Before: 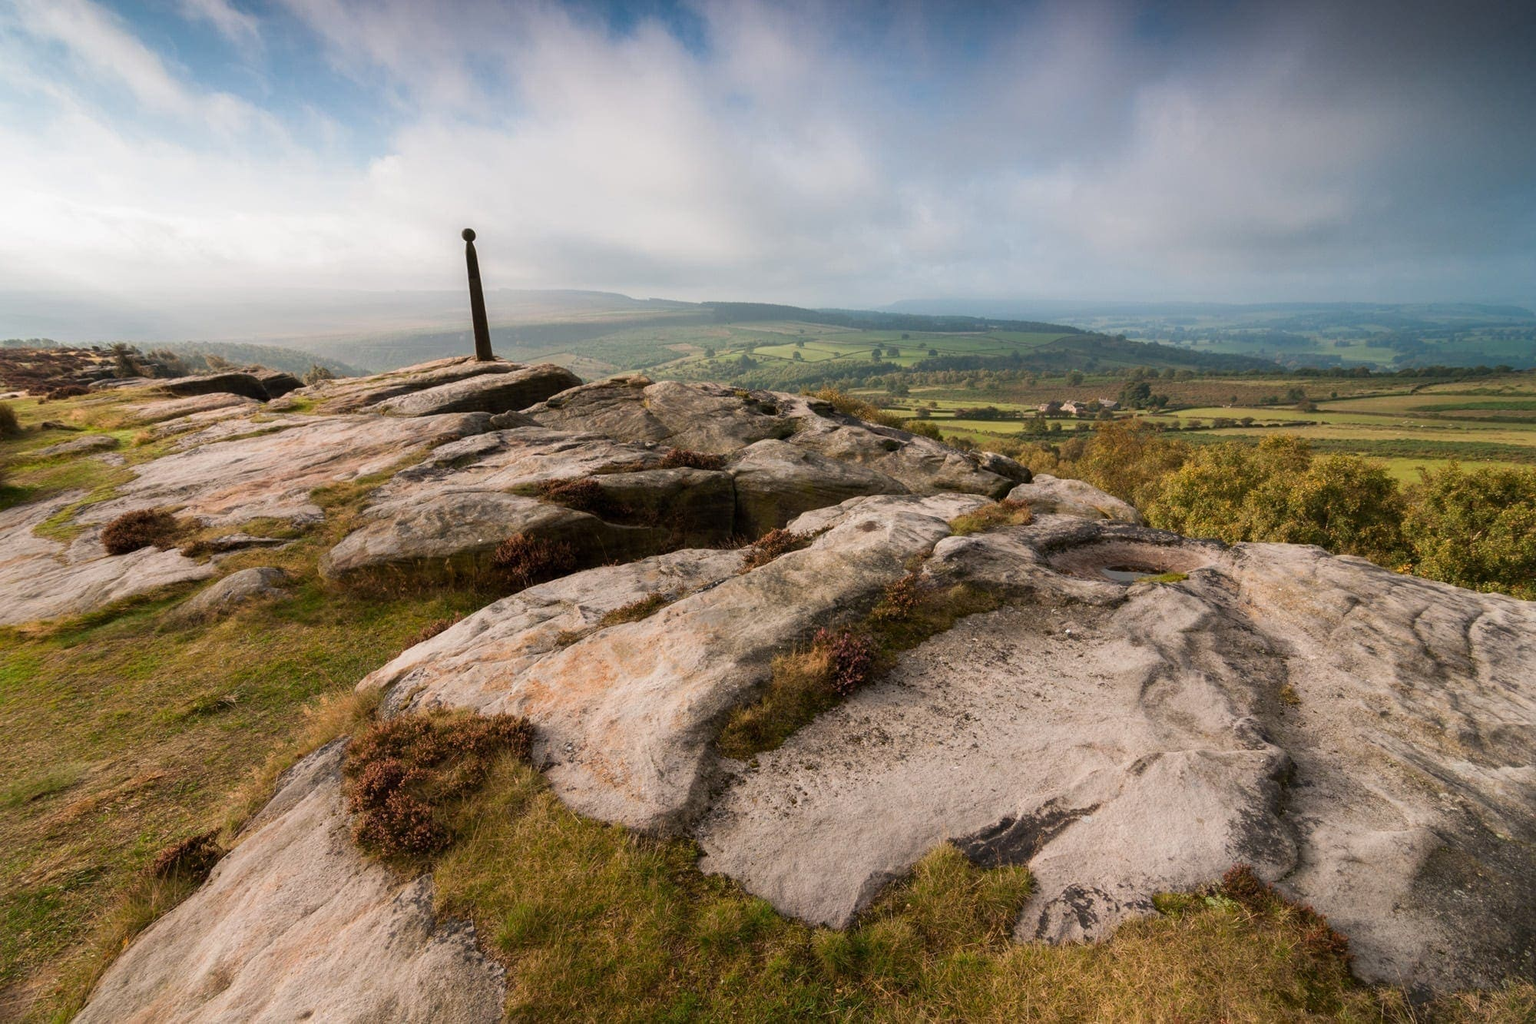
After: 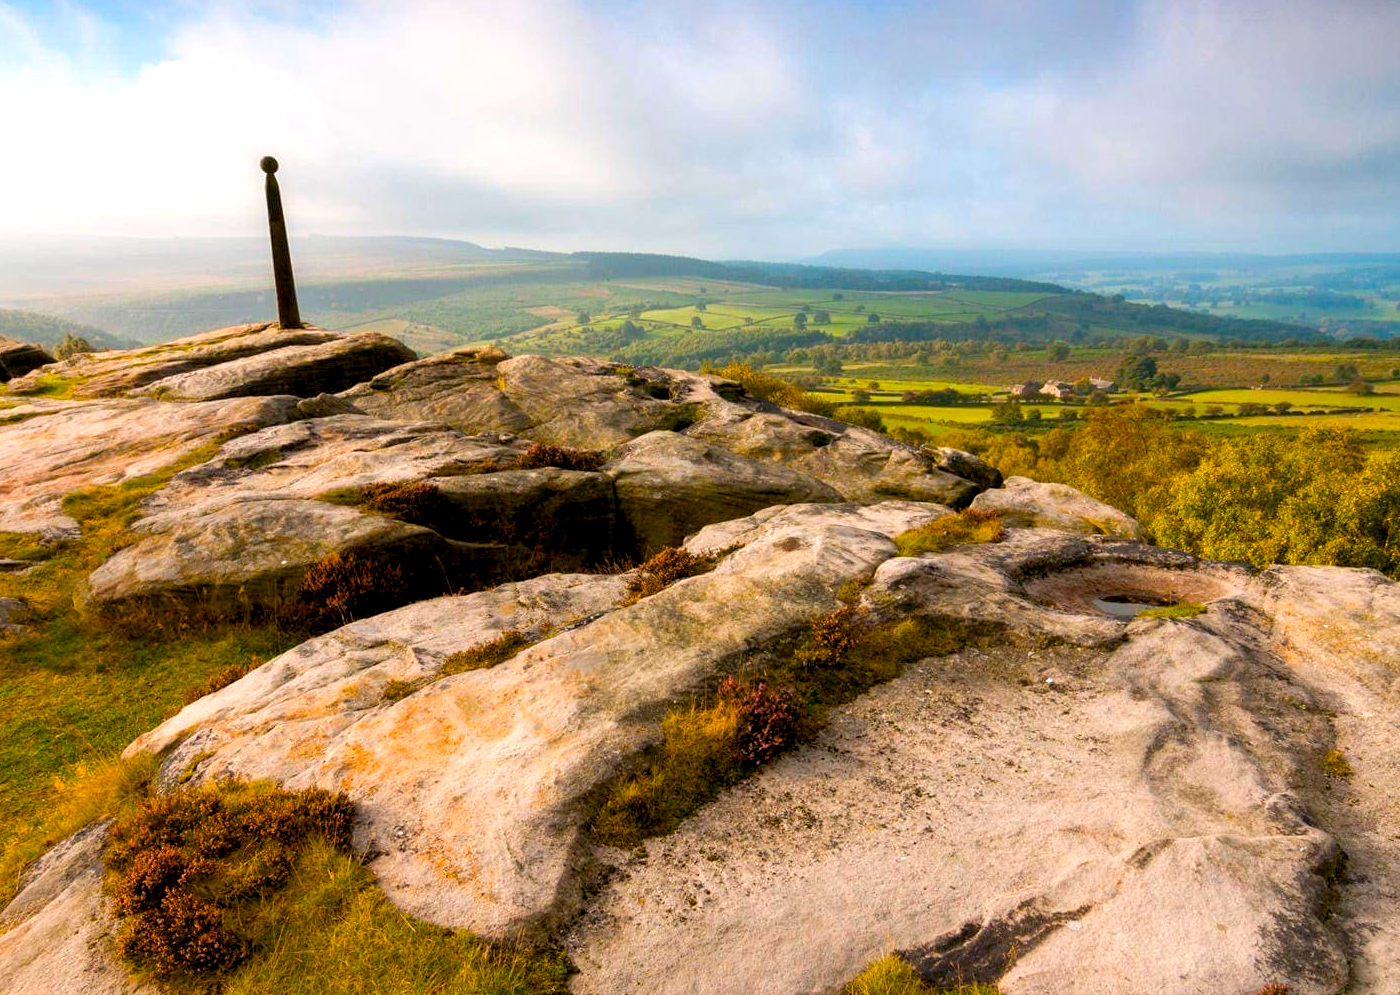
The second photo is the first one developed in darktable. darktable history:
crop and rotate: left 17.092%, top 10.634%, right 12.861%, bottom 14.707%
color balance rgb: global offset › luminance -0.876%, shadows fall-off 101.689%, linear chroma grading › global chroma 32.923%, perceptual saturation grading › global saturation 25.142%, mask middle-gray fulcrum 21.672%, global vibrance 9.323%
exposure: black level correction 0.001, exposure 0.499 EV, compensate highlight preservation false
